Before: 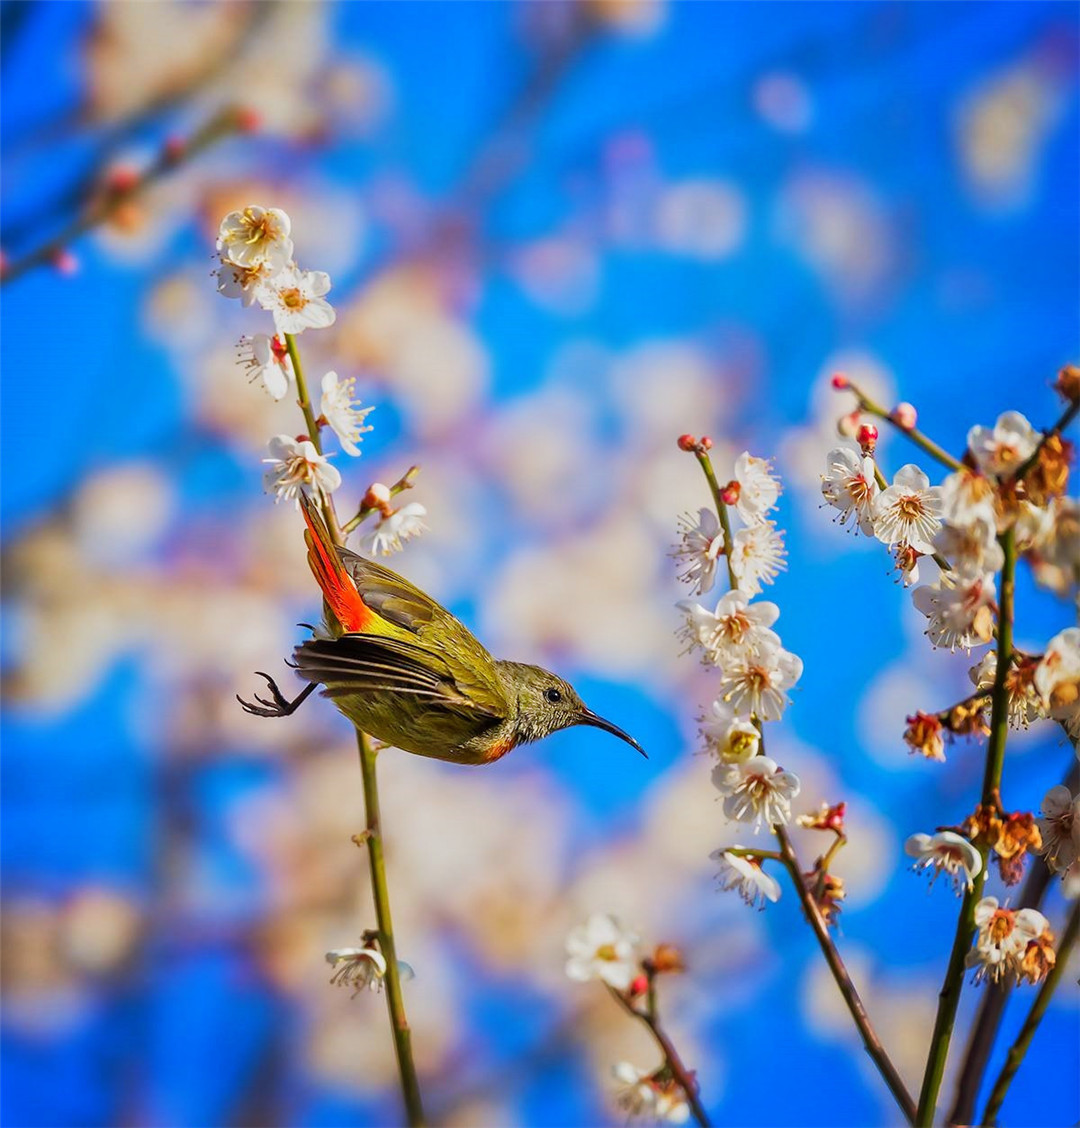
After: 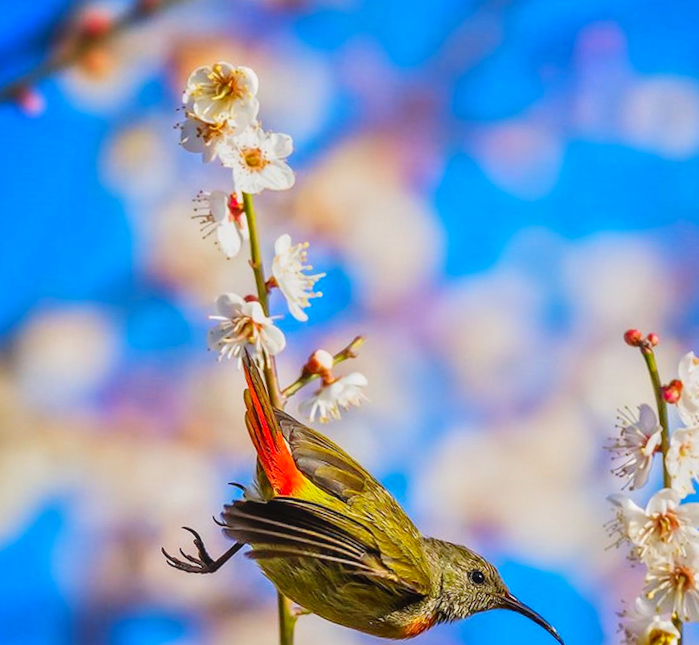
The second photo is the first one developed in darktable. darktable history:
contrast brightness saturation: contrast 0.098, brightness 0.031, saturation 0.091
local contrast: detail 110%
crop and rotate: angle -5.19°, left 1.97%, top 7.028%, right 27.431%, bottom 30.585%
